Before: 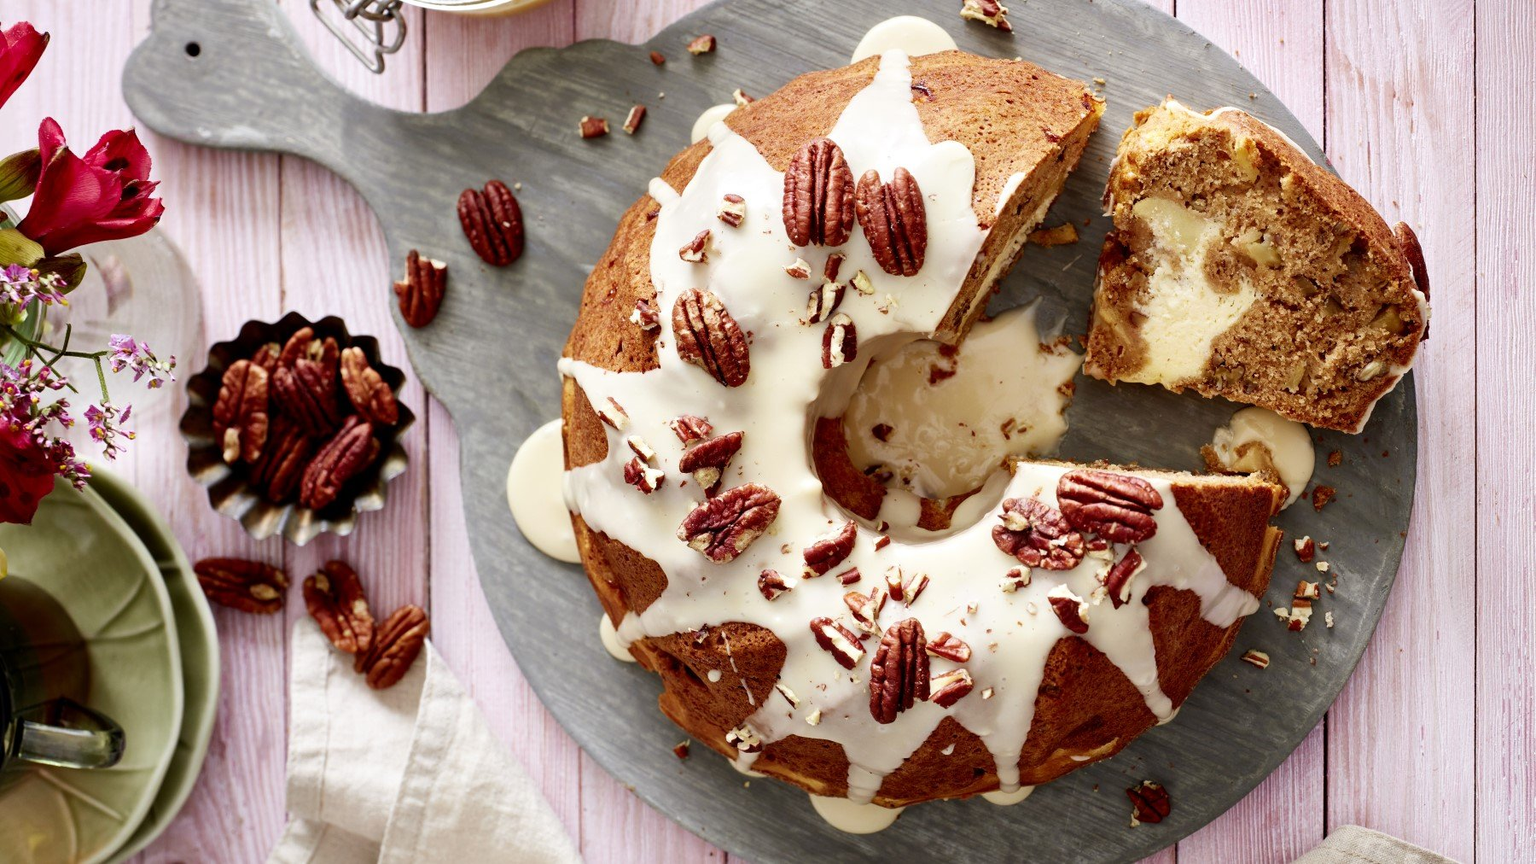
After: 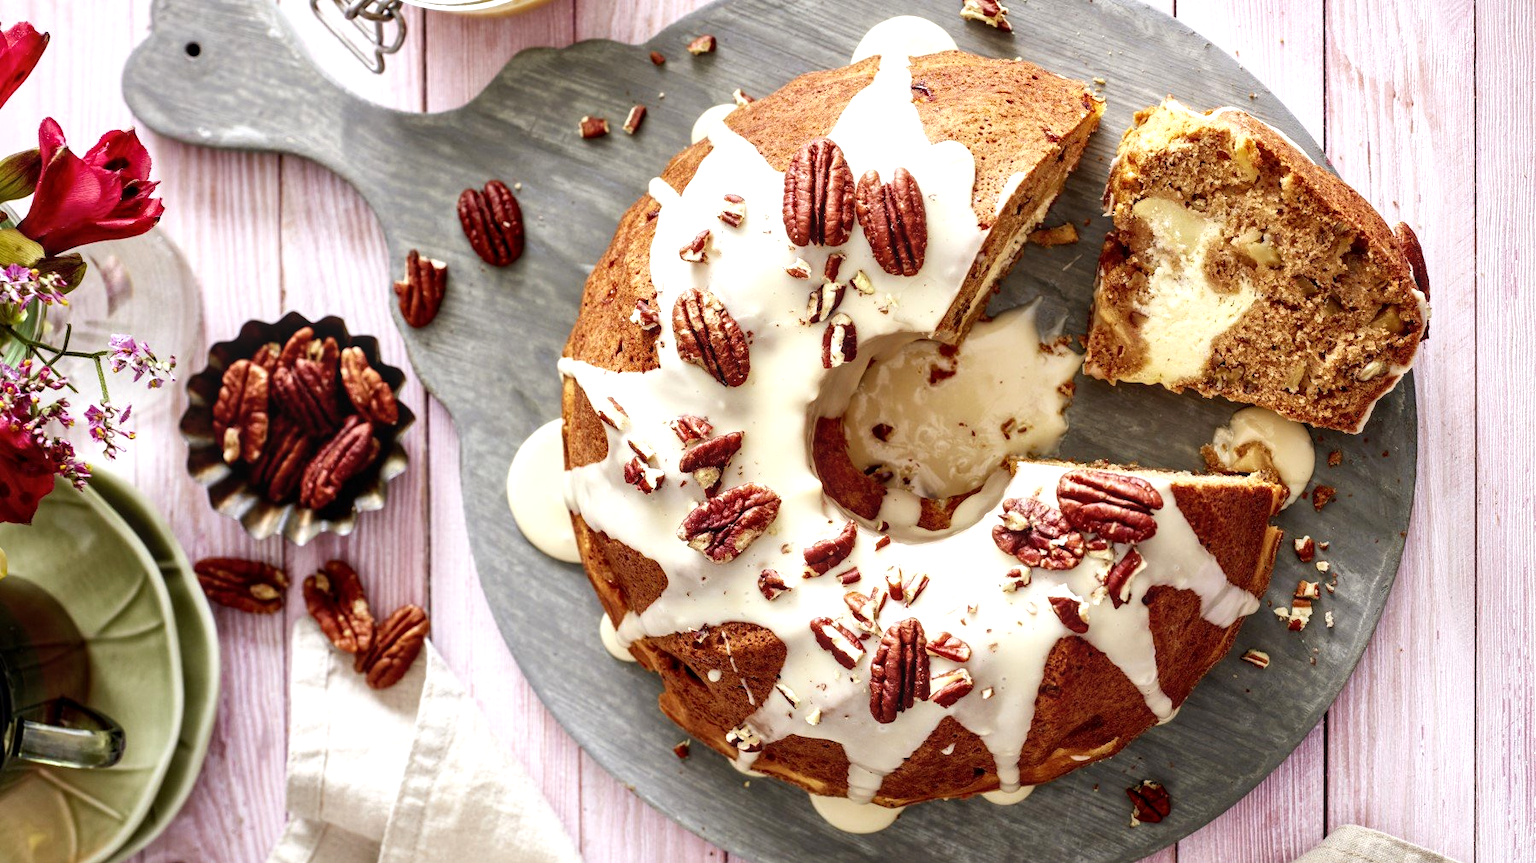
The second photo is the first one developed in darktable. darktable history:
exposure: exposure 0.378 EV, compensate highlight preservation false
local contrast: on, module defaults
